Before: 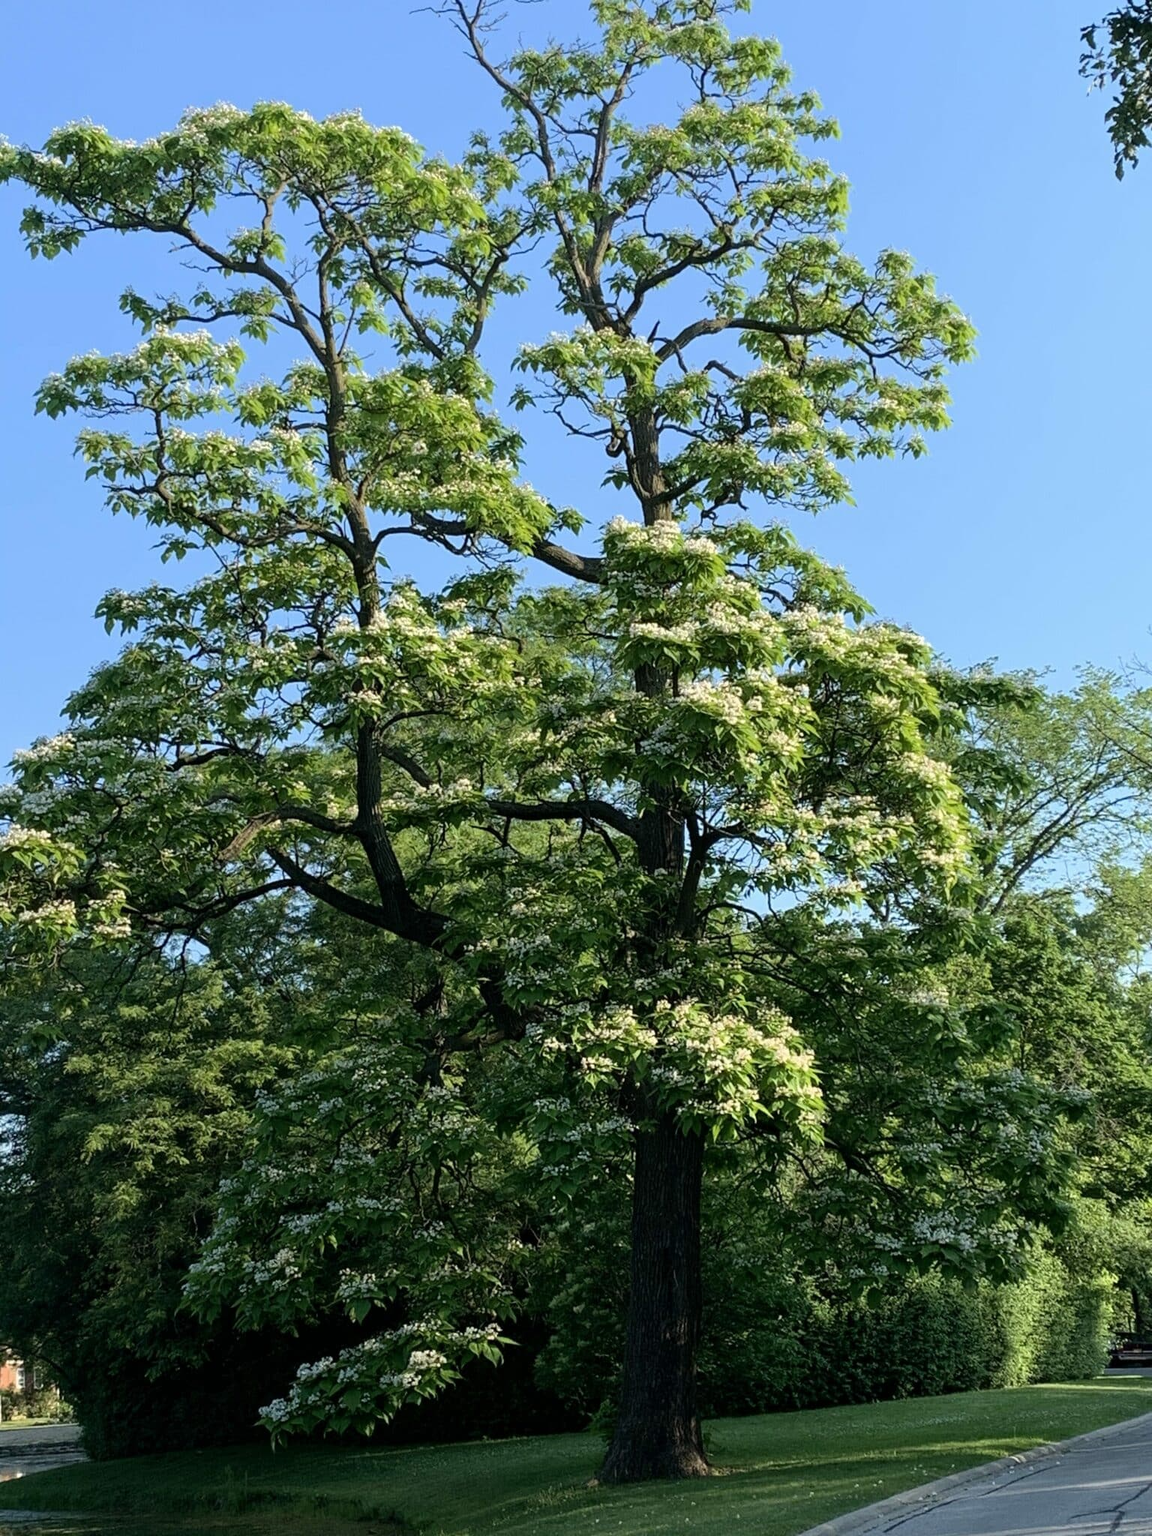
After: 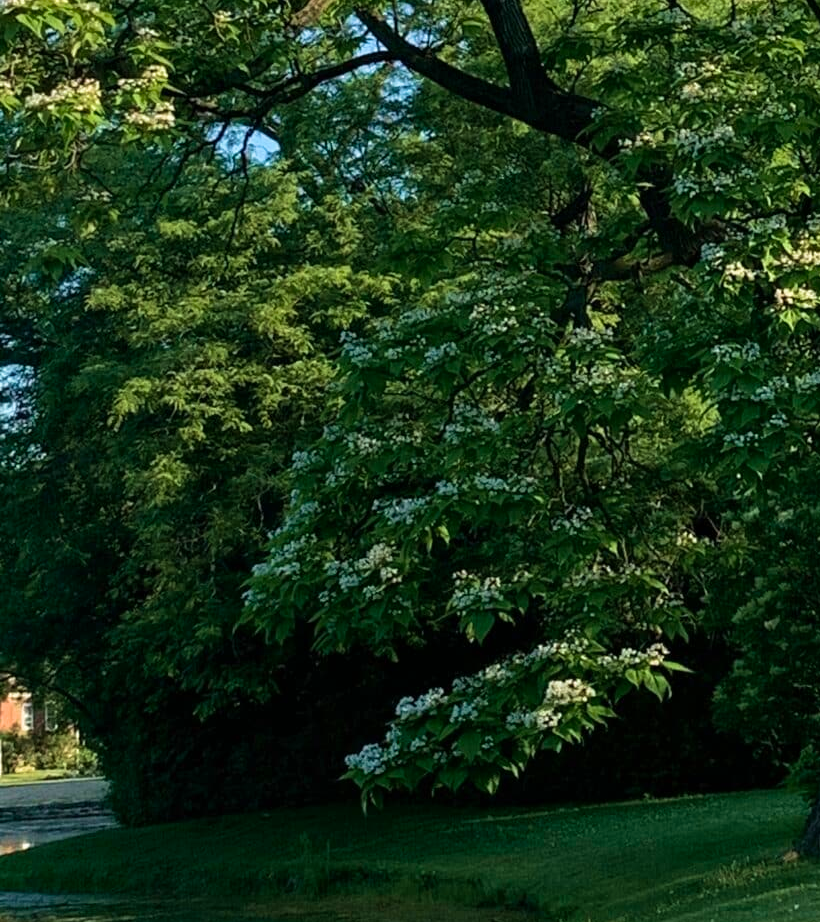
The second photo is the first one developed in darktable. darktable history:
crop and rotate: top 54.778%, right 46.61%, bottom 0.159%
velvia: strength 36.57%
